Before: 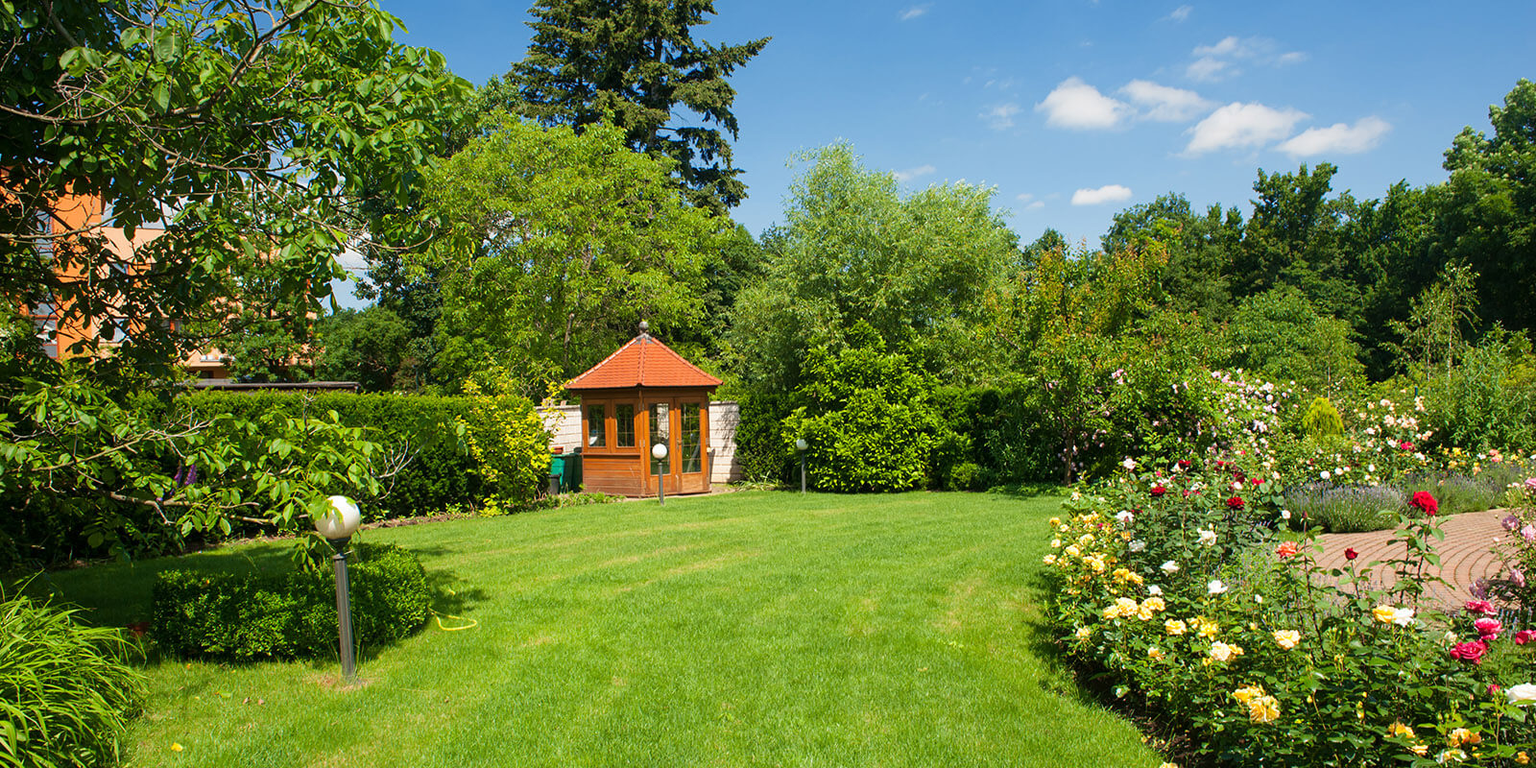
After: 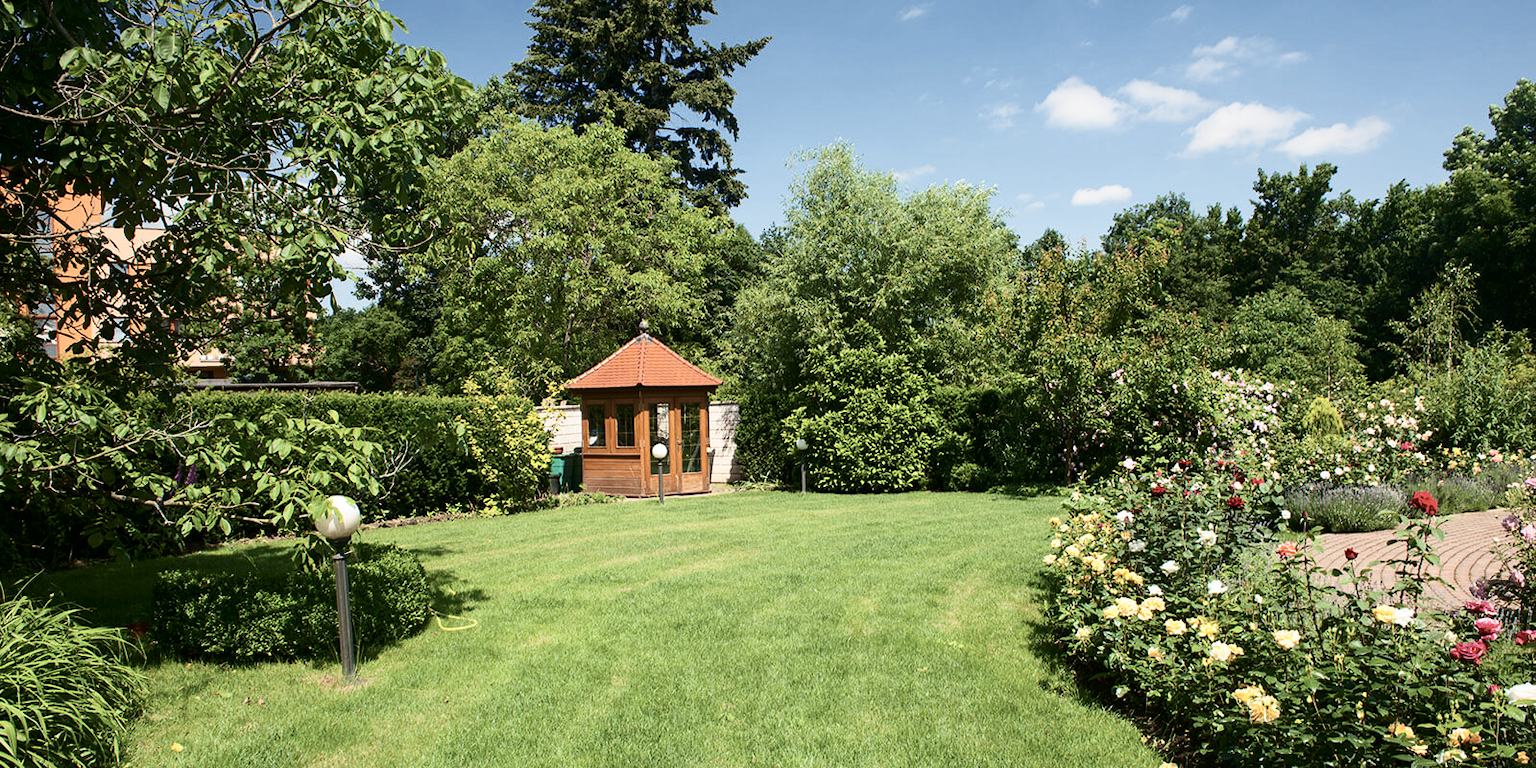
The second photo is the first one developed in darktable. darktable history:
white balance: emerald 1
contrast brightness saturation: contrast 0.25, saturation -0.31
